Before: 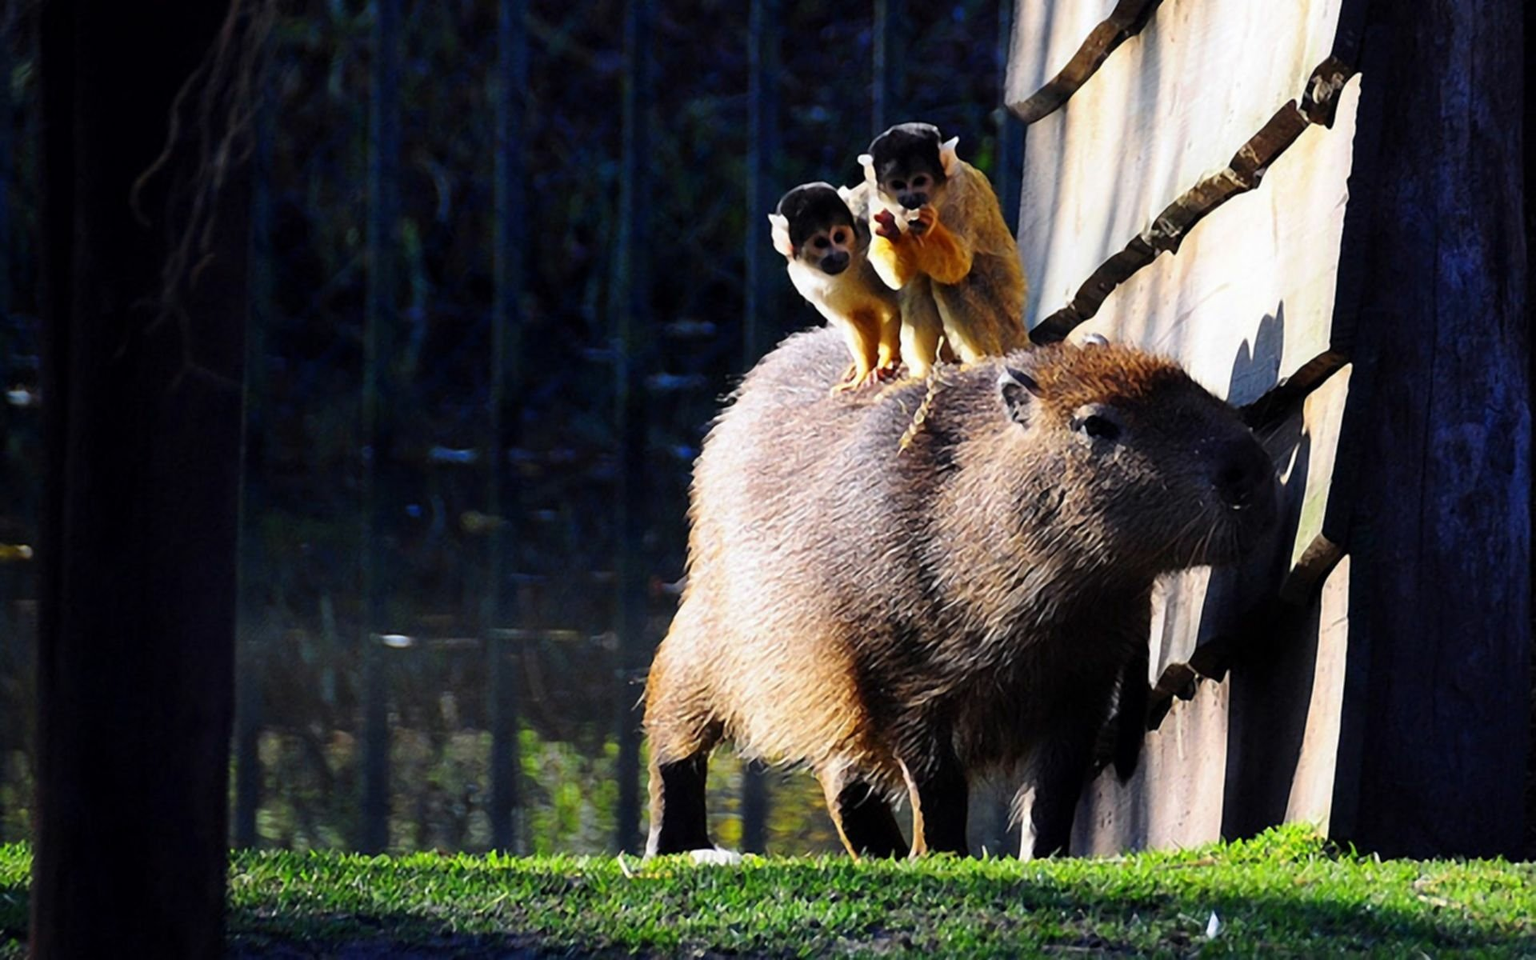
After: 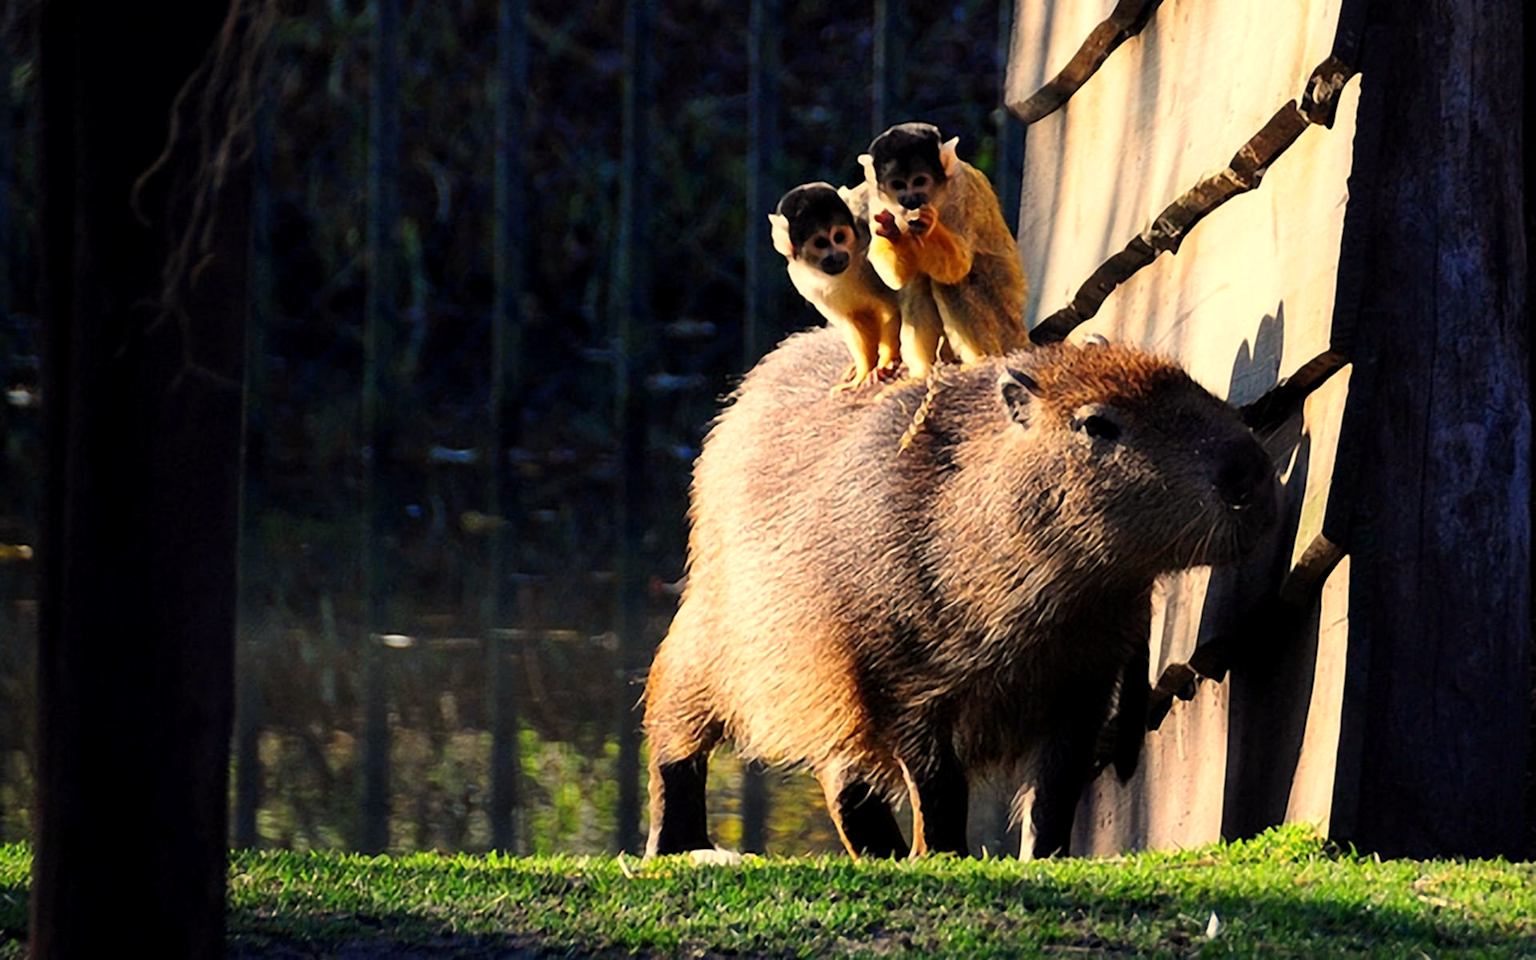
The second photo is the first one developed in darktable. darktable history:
white balance: red 1.138, green 0.996, blue 0.812
local contrast: highlights 100%, shadows 100%, detail 120%, midtone range 0.2
